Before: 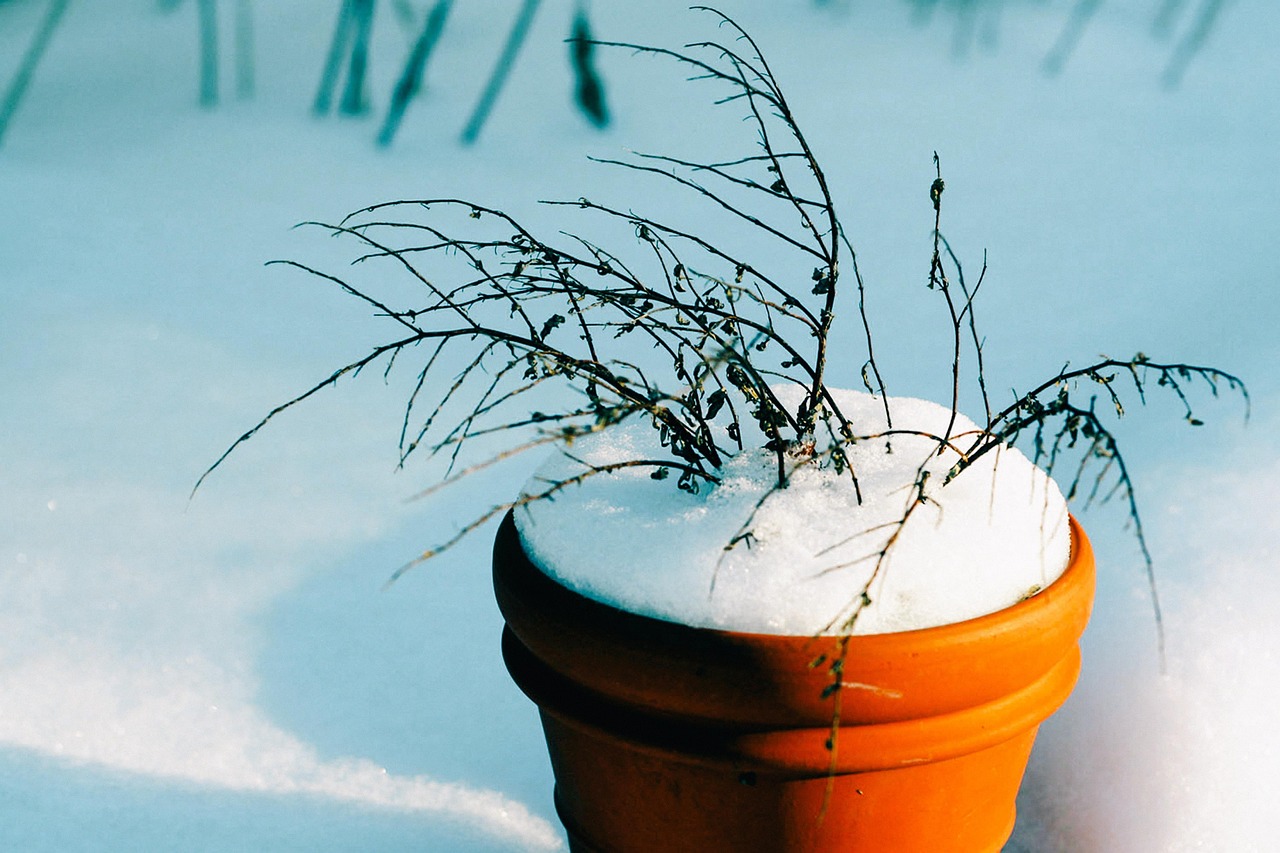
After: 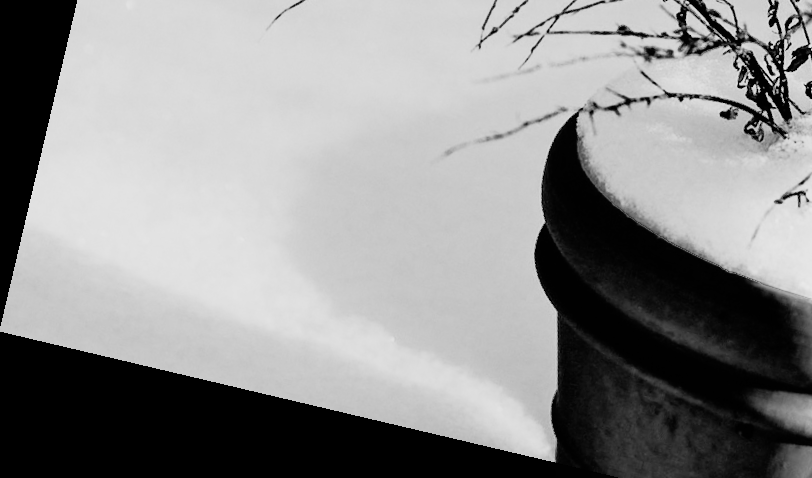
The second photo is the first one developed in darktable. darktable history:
crop: top 44.483%, right 43.593%, bottom 12.892%
exposure: black level correction 0, exposure 1.1 EV, compensate highlight preservation false
monochrome: a 26.22, b 42.67, size 0.8
filmic rgb: black relative exposure -7.75 EV, white relative exposure 4.4 EV, threshold 3 EV, hardness 3.76, latitude 50%, contrast 1.1, color science v5 (2021), contrast in shadows safe, contrast in highlights safe, enable highlight reconstruction true
rotate and perspective: rotation 13.27°, automatic cropping off
white balance: red 1.127, blue 0.943
contrast equalizer: y [[0.511, 0.558, 0.631, 0.632, 0.559, 0.512], [0.5 ×6], [0.507, 0.559, 0.627, 0.644, 0.647, 0.647], [0 ×6], [0 ×6]]
